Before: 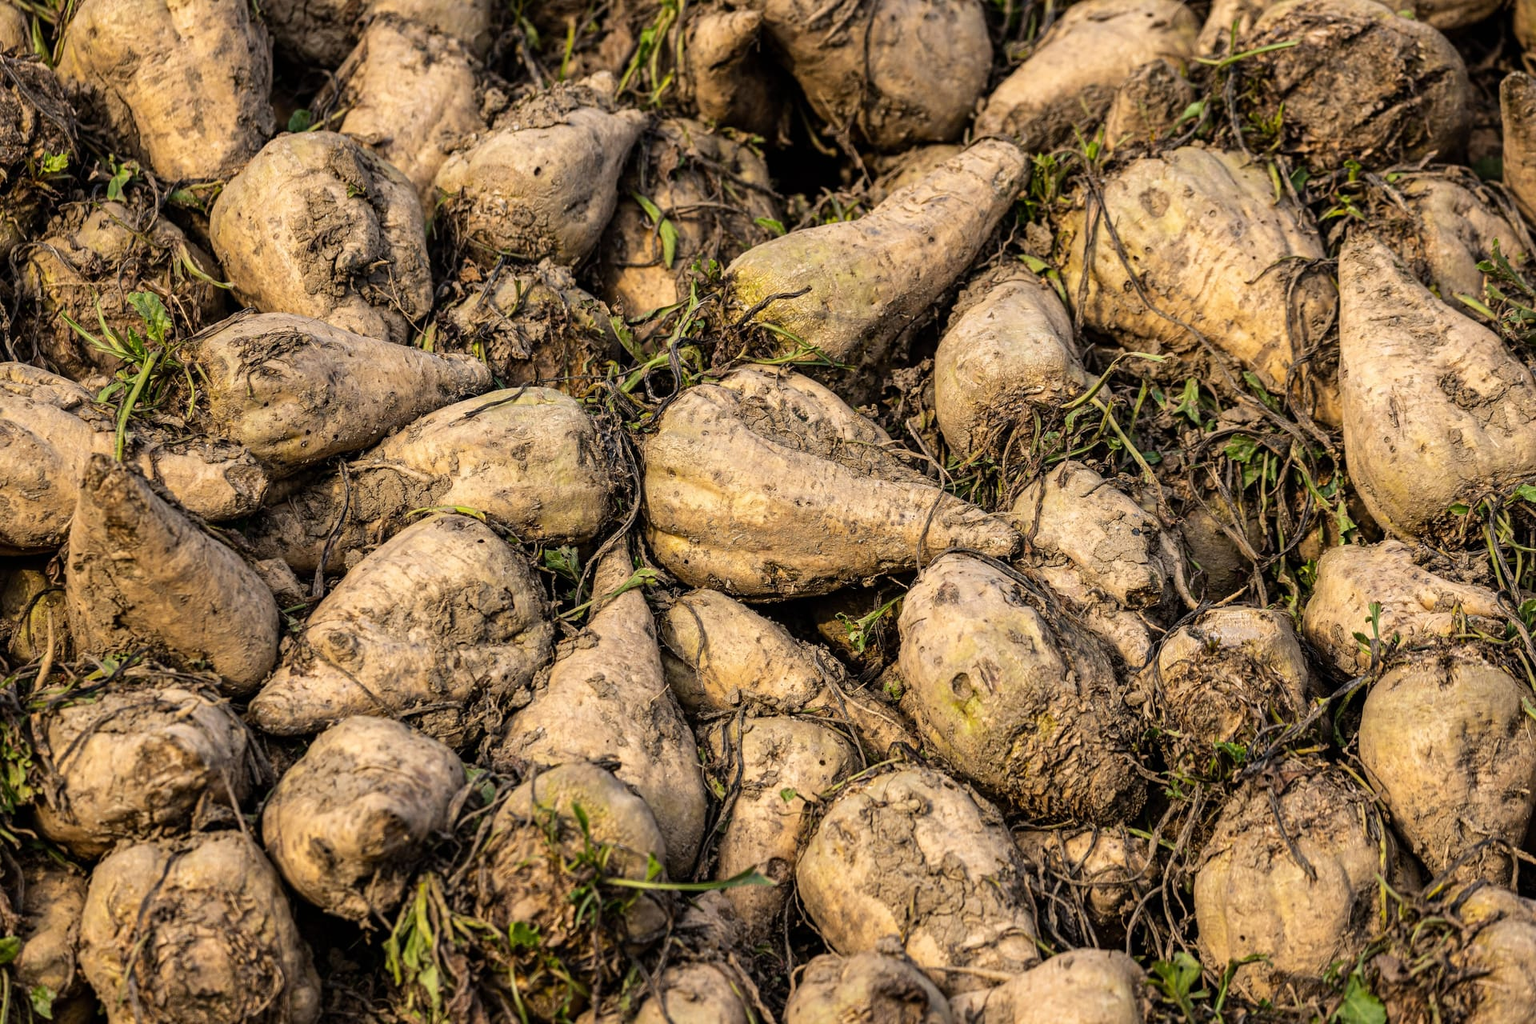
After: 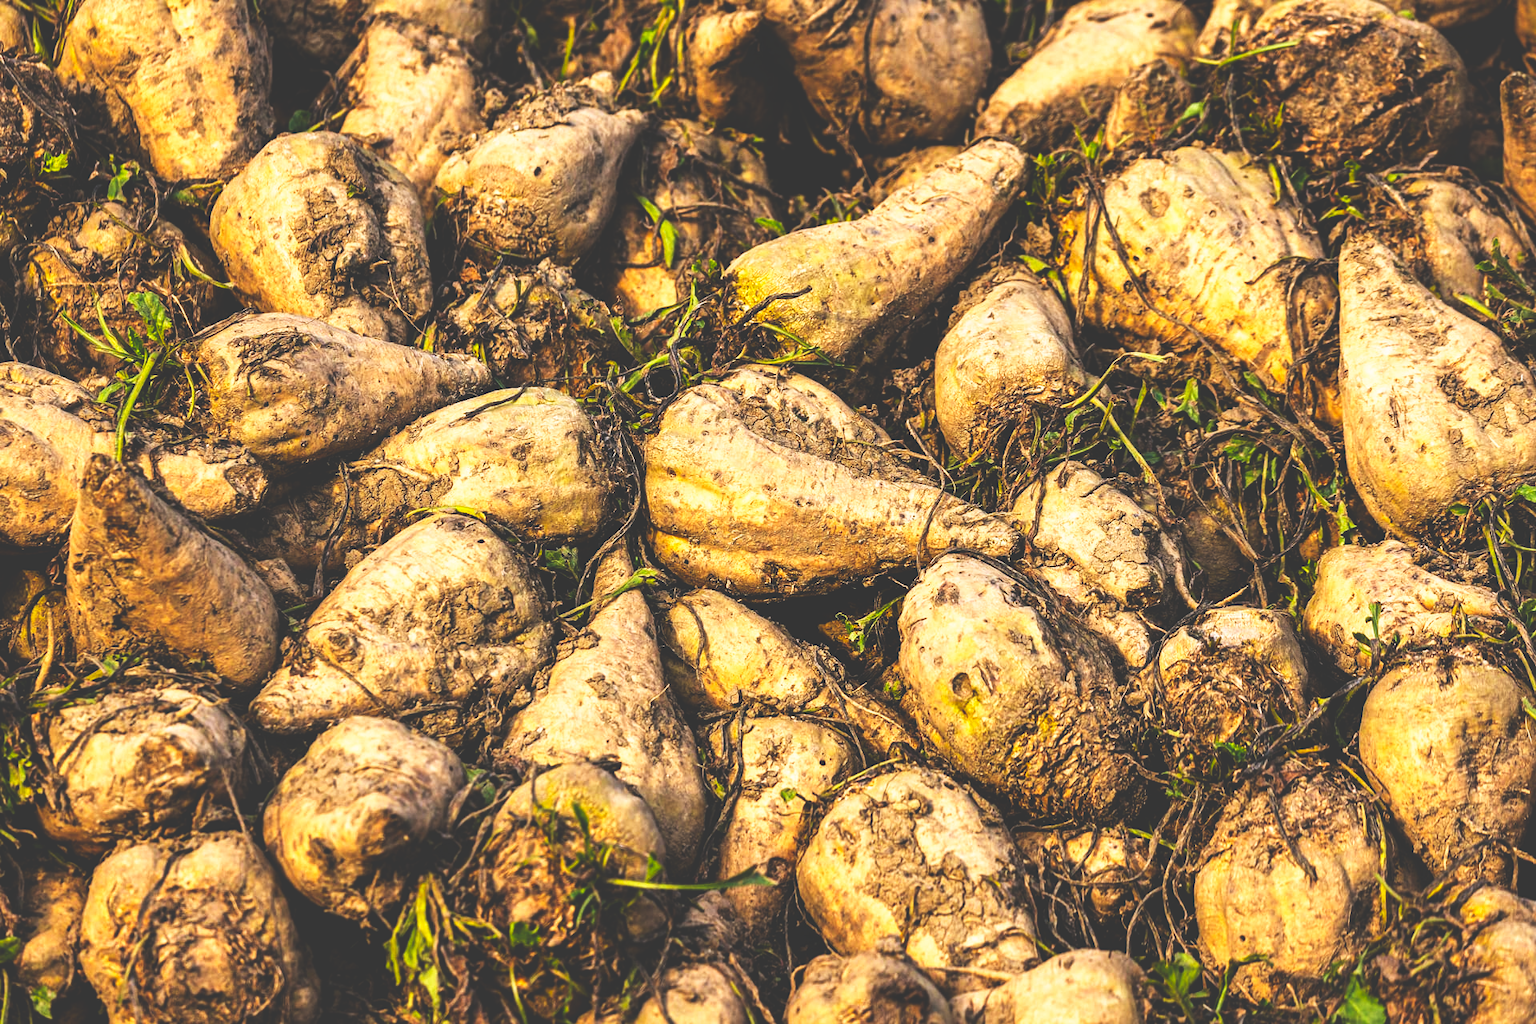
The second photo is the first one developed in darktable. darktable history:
color zones: curves: ch1 [(0.25, 0.61) (0.75, 0.248)]
shadows and highlights: radius 264.75, soften with gaussian
base curve: curves: ch0 [(0, 0.036) (0.007, 0.037) (0.604, 0.887) (1, 1)], preserve colors none
